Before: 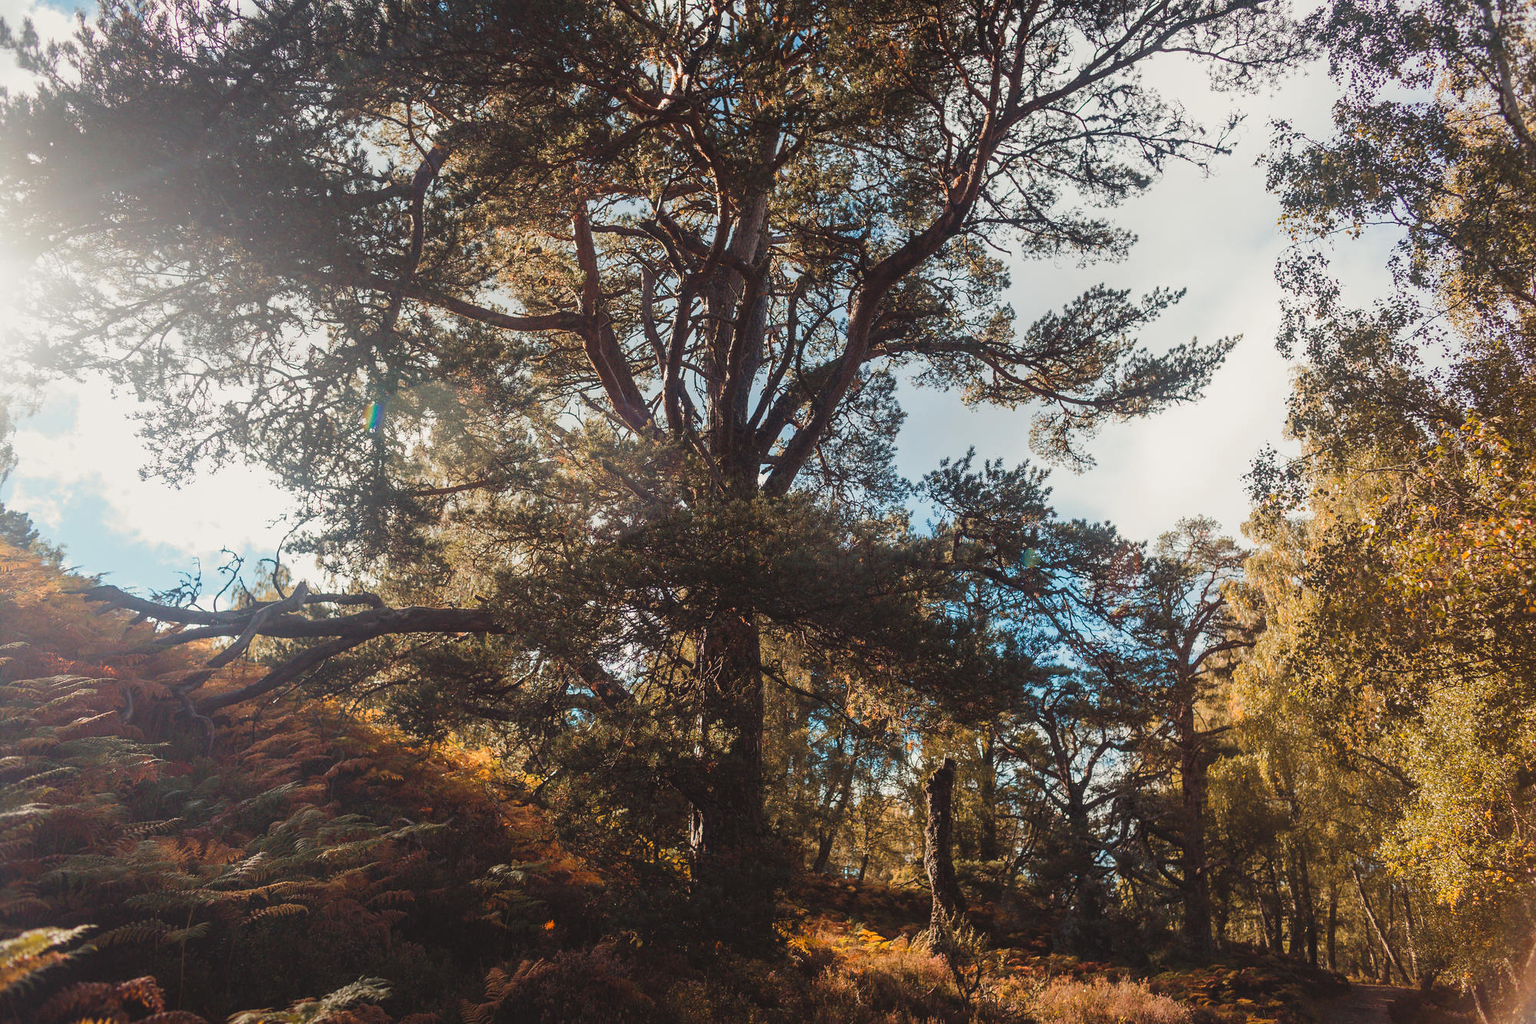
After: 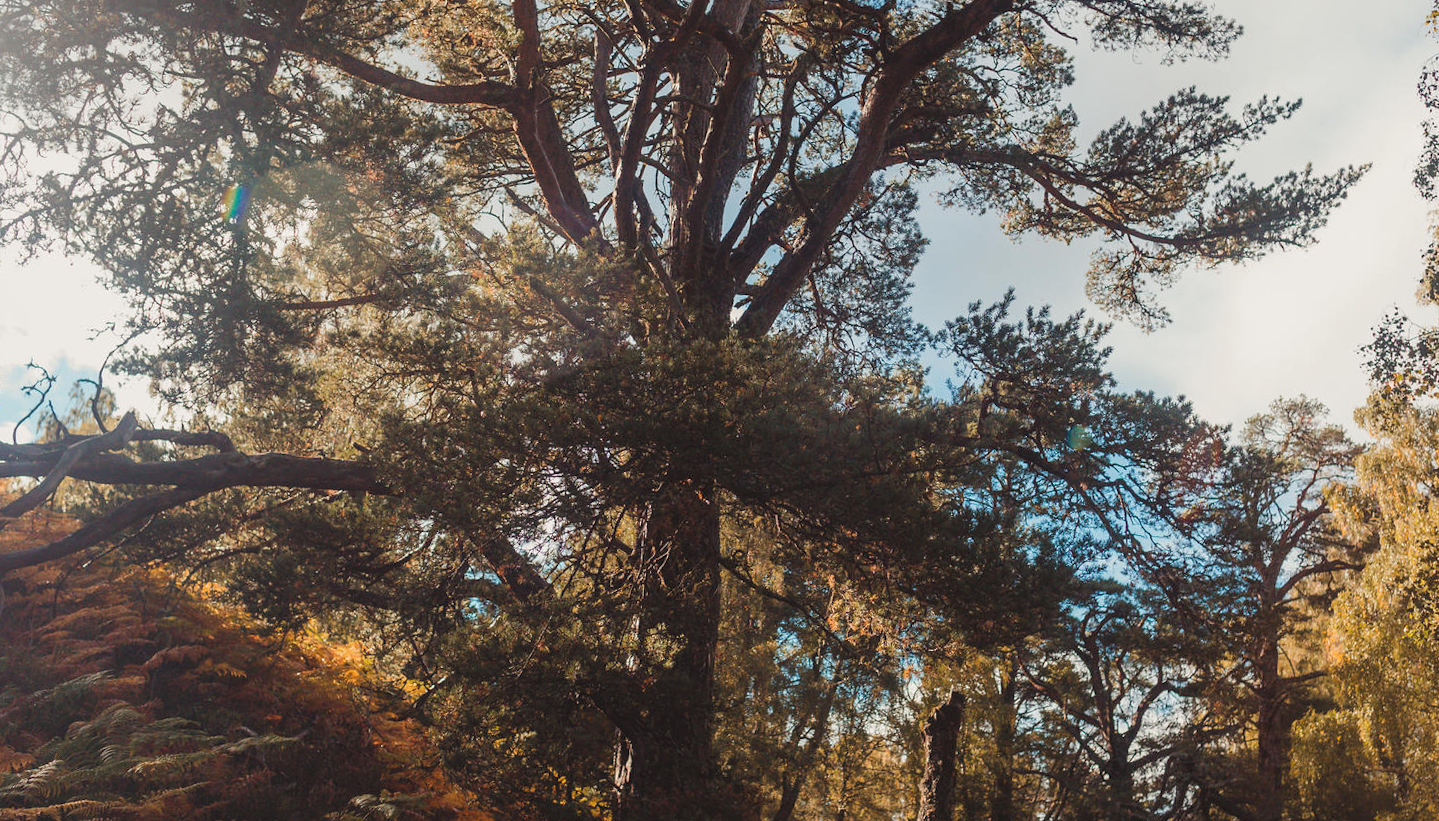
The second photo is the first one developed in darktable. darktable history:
crop and rotate: angle -3.43°, left 9.718%, top 20.869%, right 12.002%, bottom 12.051%
exposure: exposure -0.015 EV, compensate highlight preservation false
